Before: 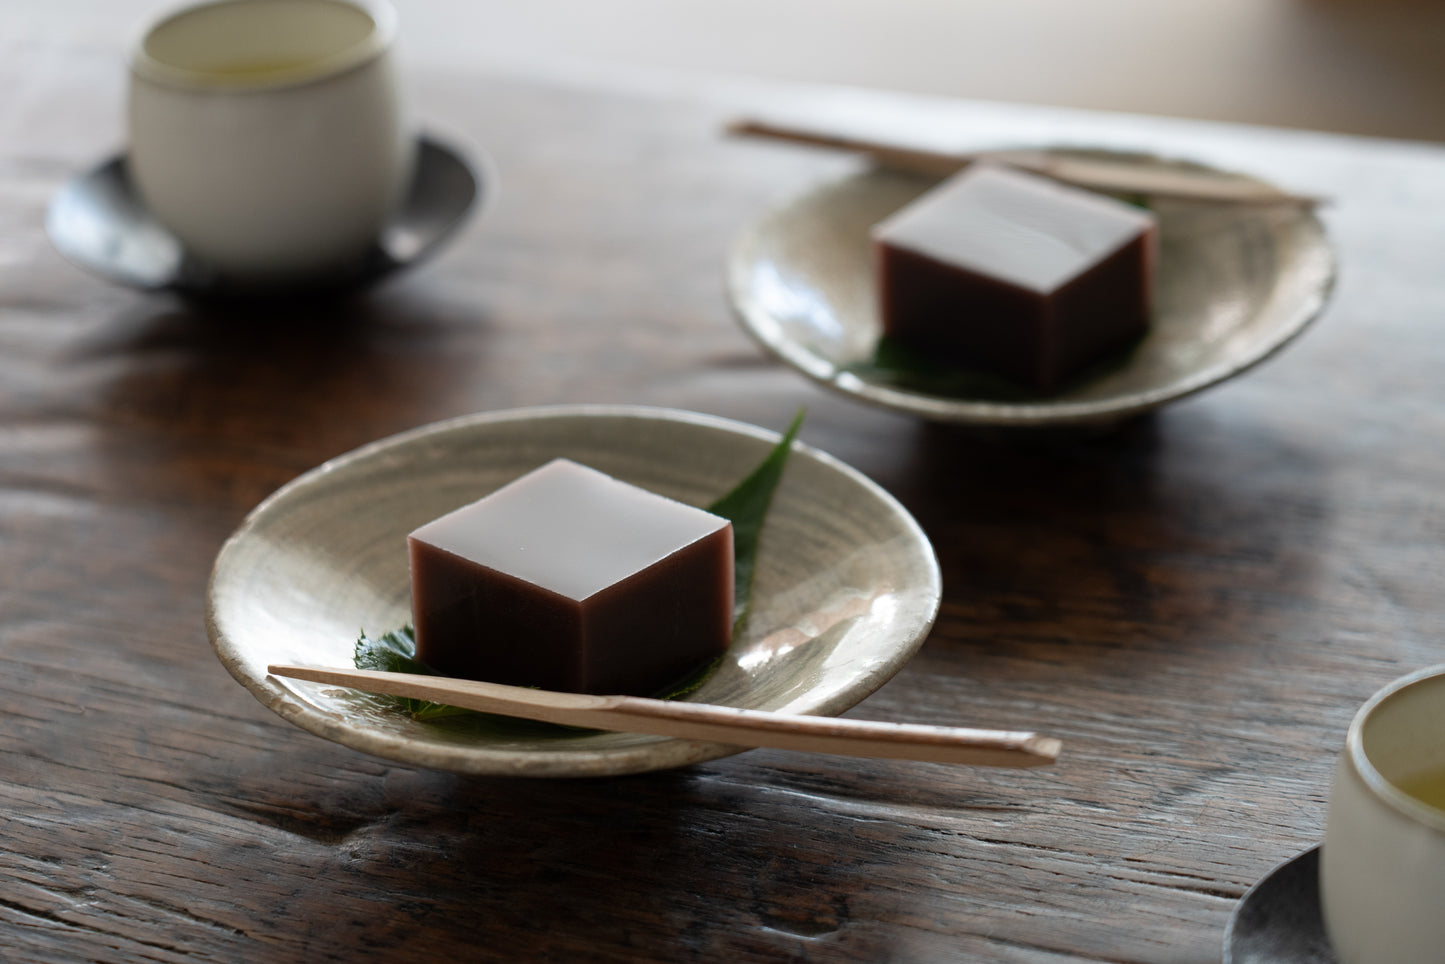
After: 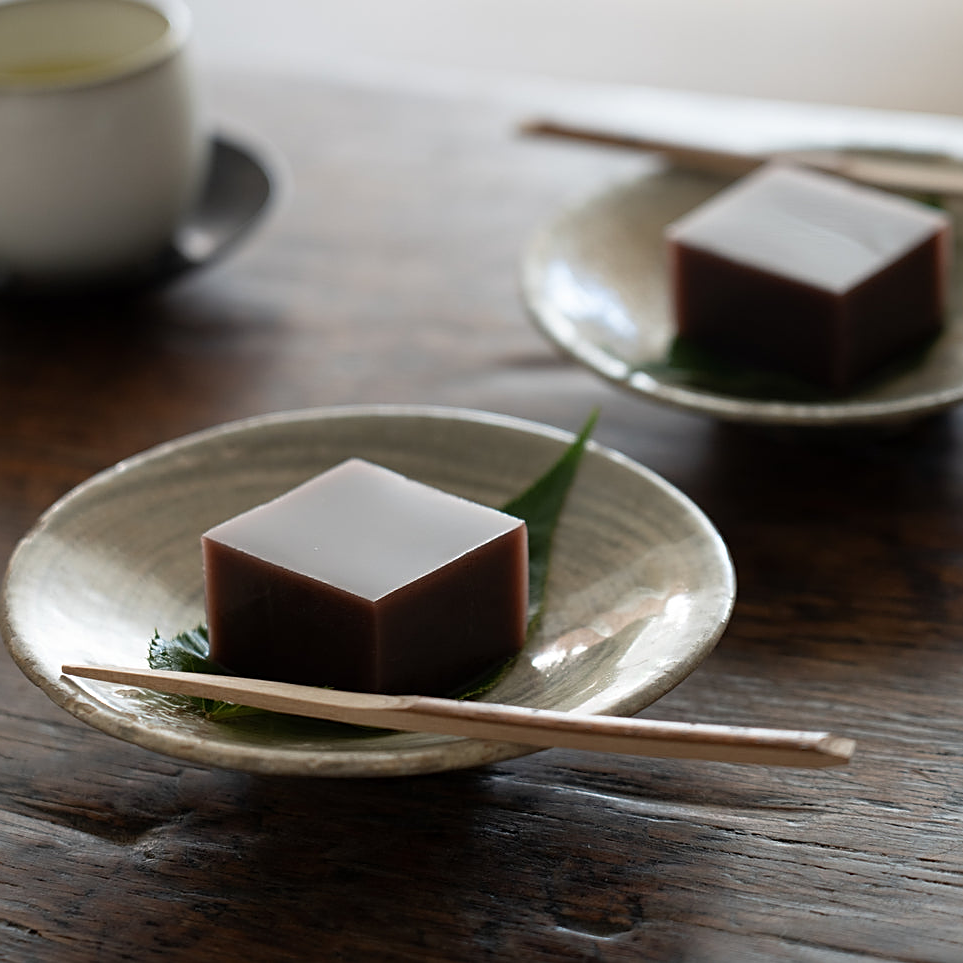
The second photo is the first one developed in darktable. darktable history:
crop and rotate: left 14.292%, right 19.041%
sharpen: on, module defaults
